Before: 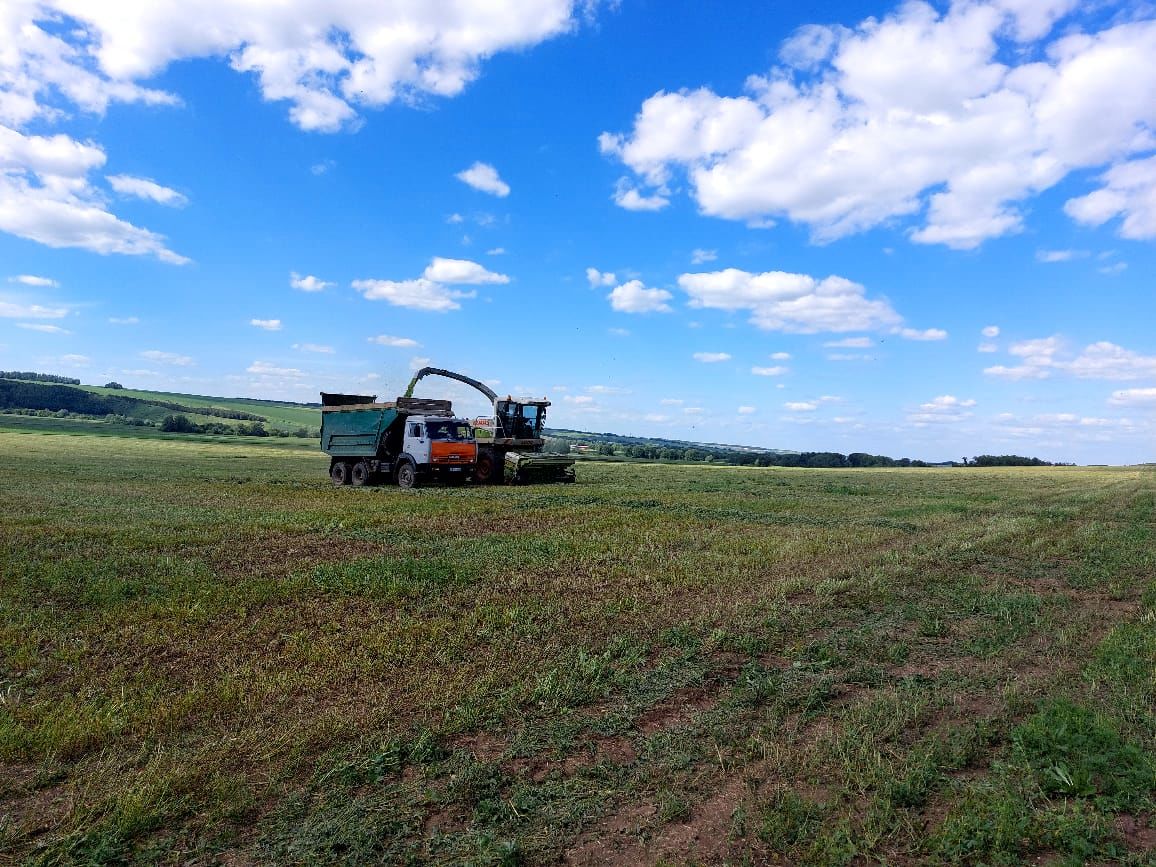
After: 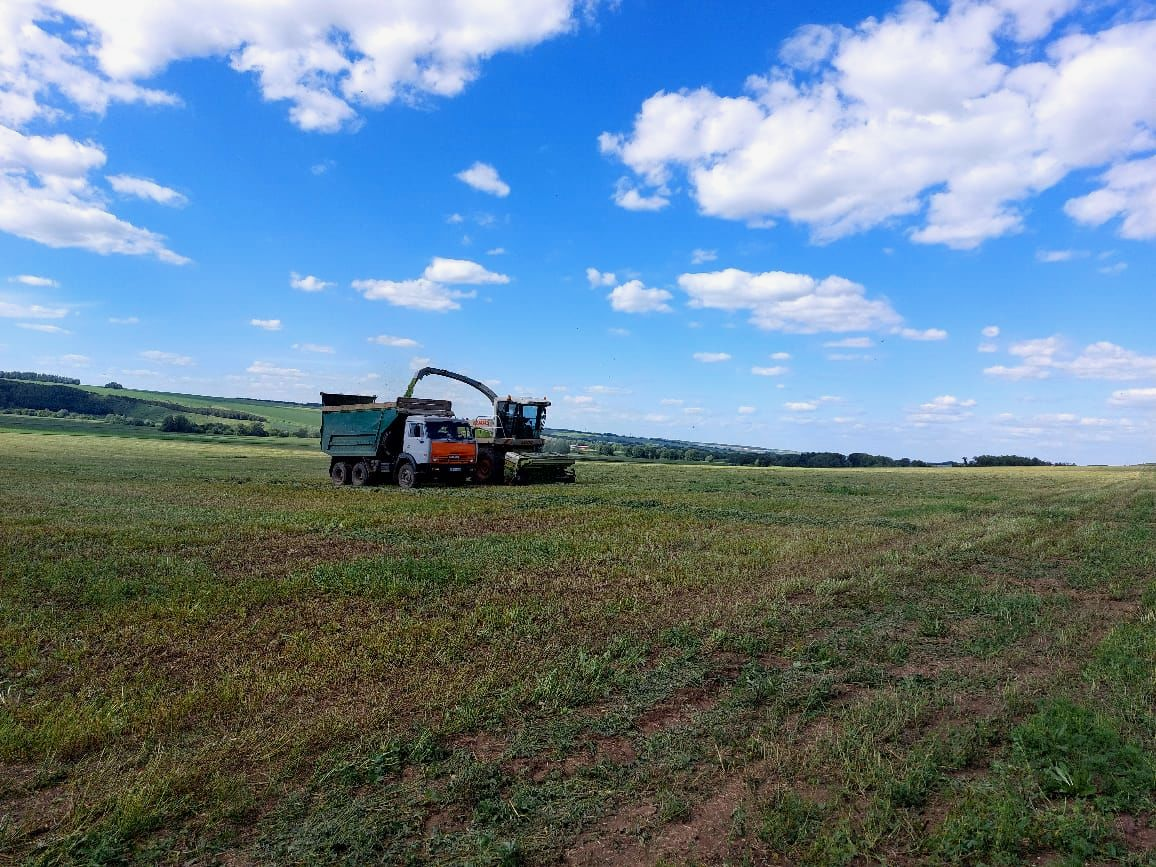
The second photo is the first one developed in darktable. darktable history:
rgb curve: mode RGB, independent channels
levels: levels [0, 0.498, 1]
exposure: exposure -0.116 EV, compensate exposure bias true, compensate highlight preservation false
